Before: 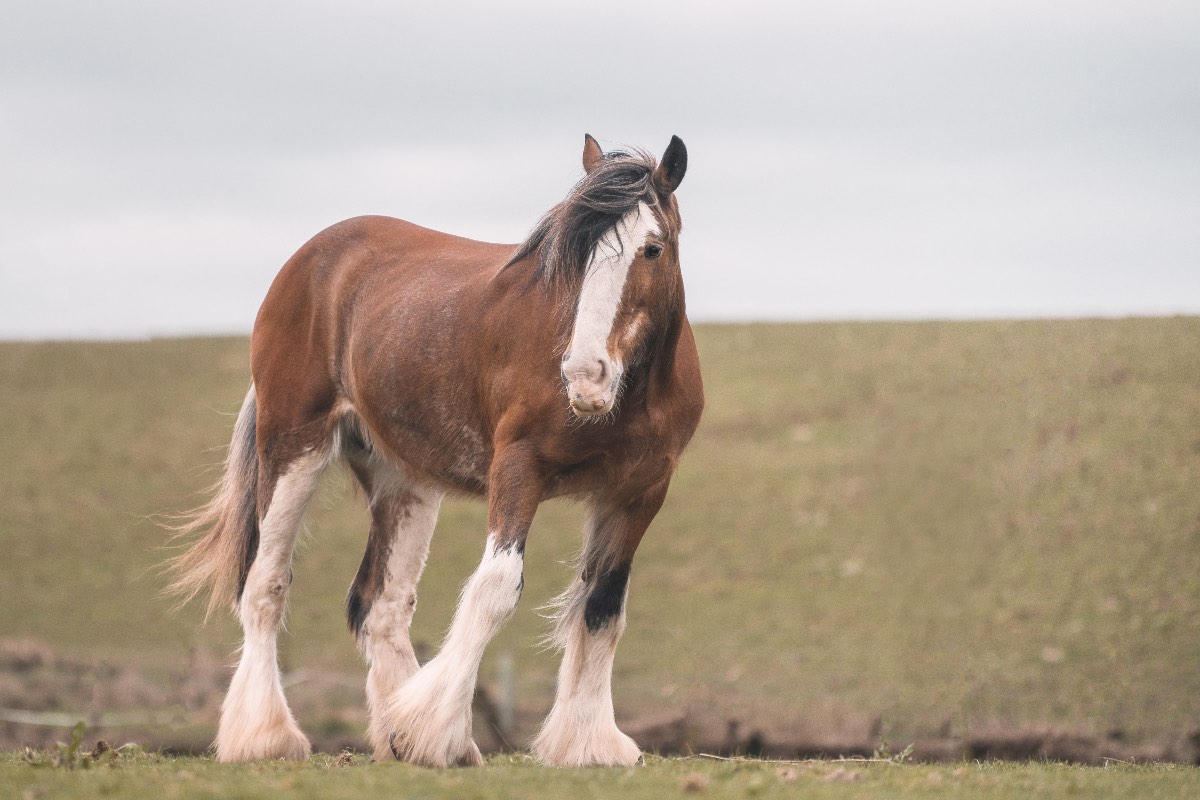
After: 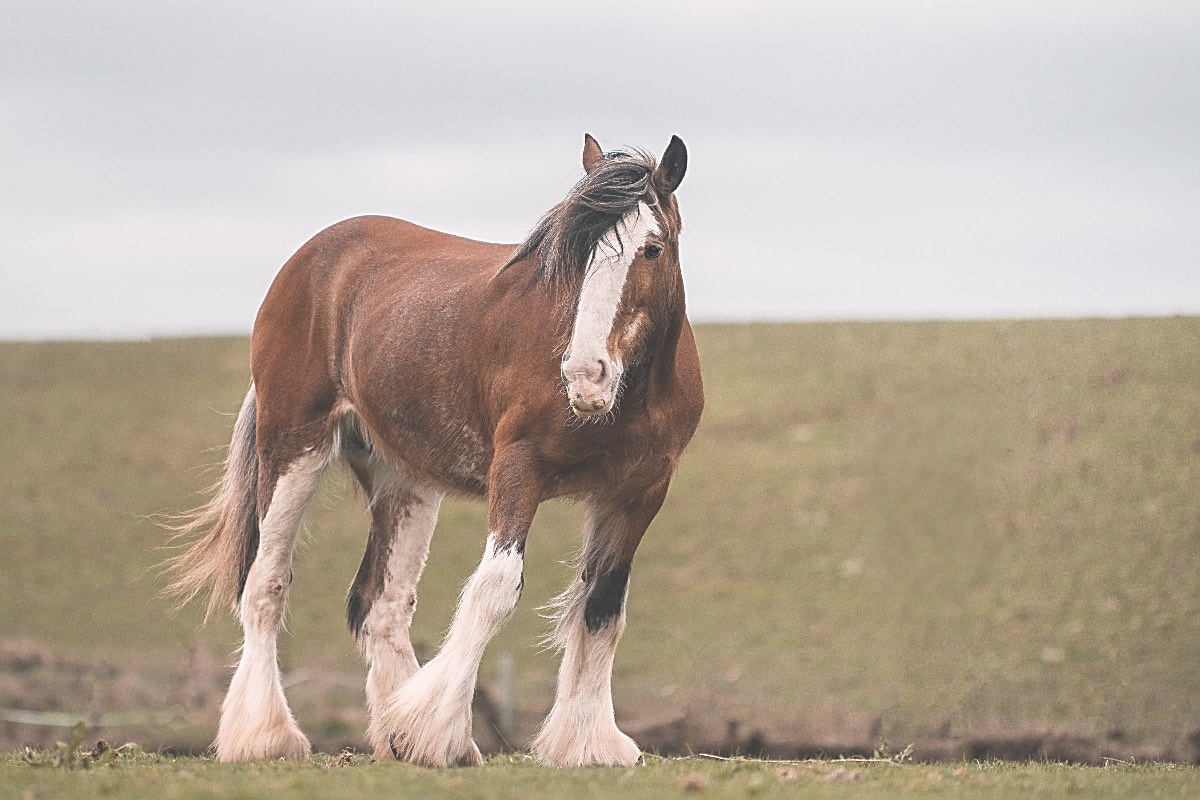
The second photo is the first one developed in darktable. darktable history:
exposure: black level correction -0.03, compensate highlight preservation false
sharpen: amount 0.901
